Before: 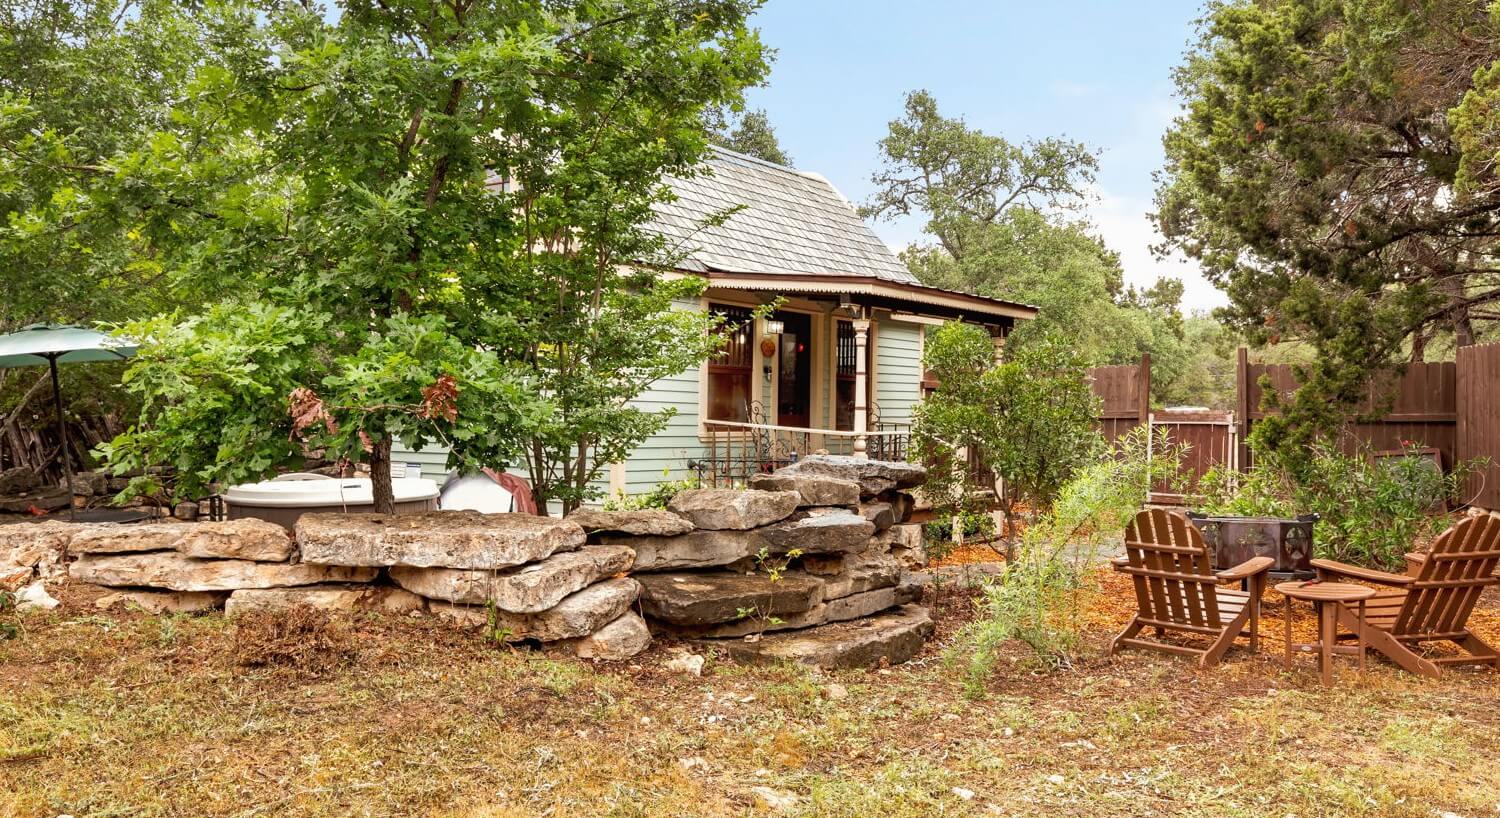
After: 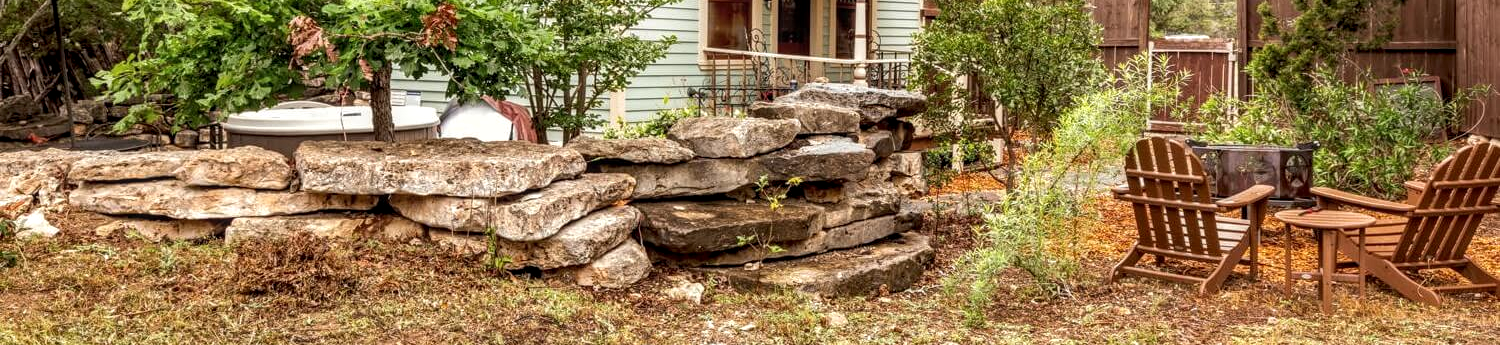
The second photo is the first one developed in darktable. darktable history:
local contrast: highlights 61%, detail 143%, midtone range 0.428
crop: top 45.551%, bottom 12.262%
